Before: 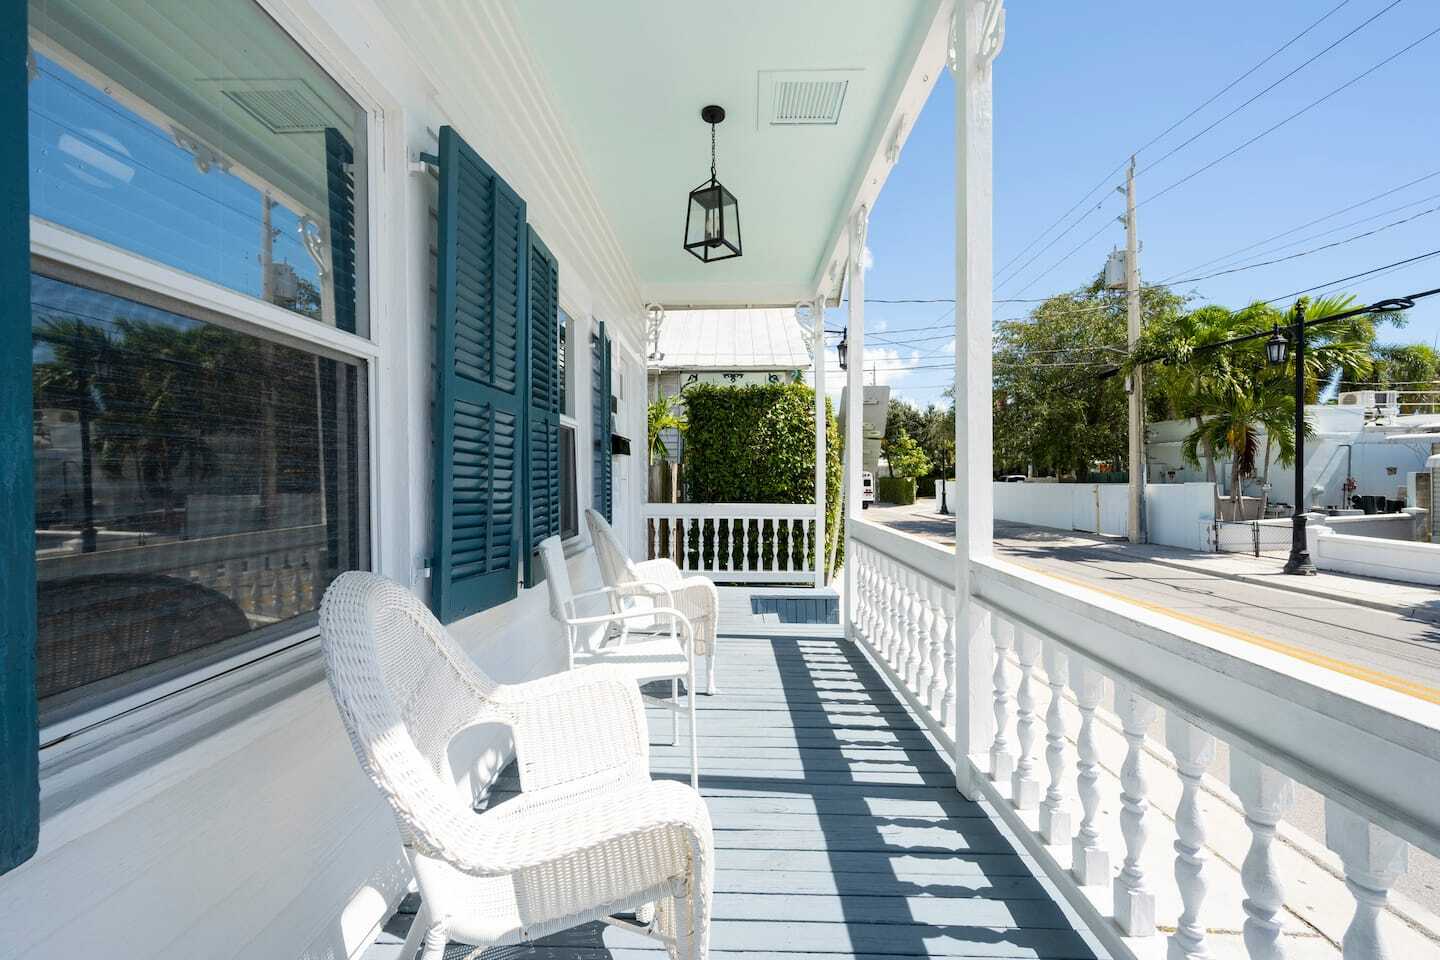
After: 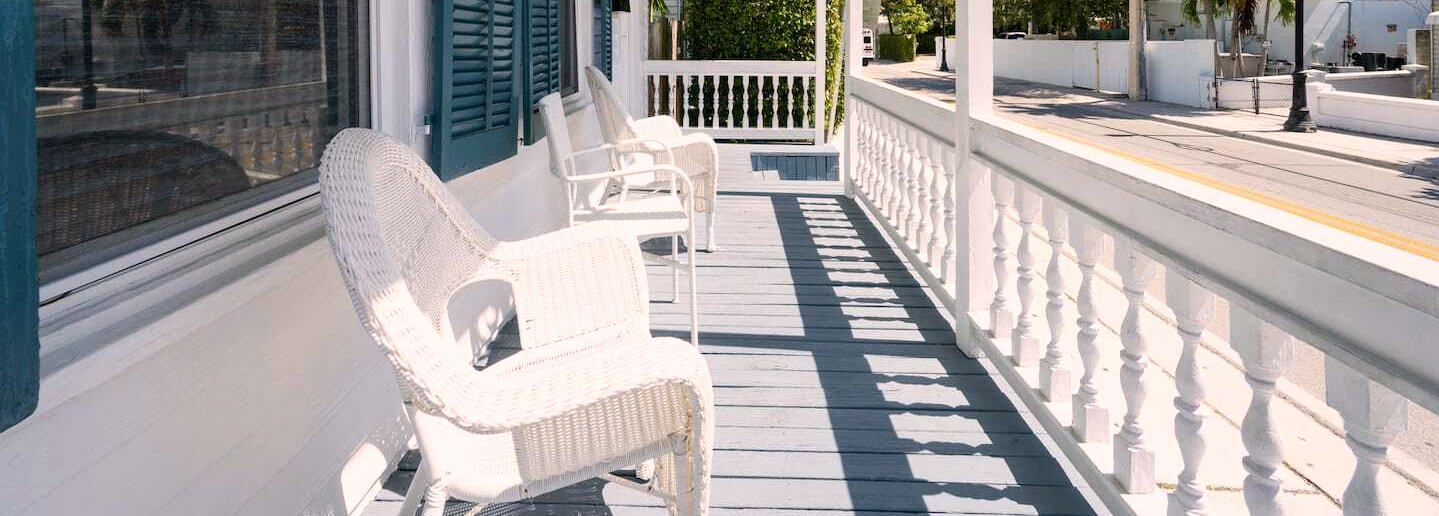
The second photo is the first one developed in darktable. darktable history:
crop and rotate: top 46.237%
color correction: highlights a* 7.34, highlights b* 4.37
